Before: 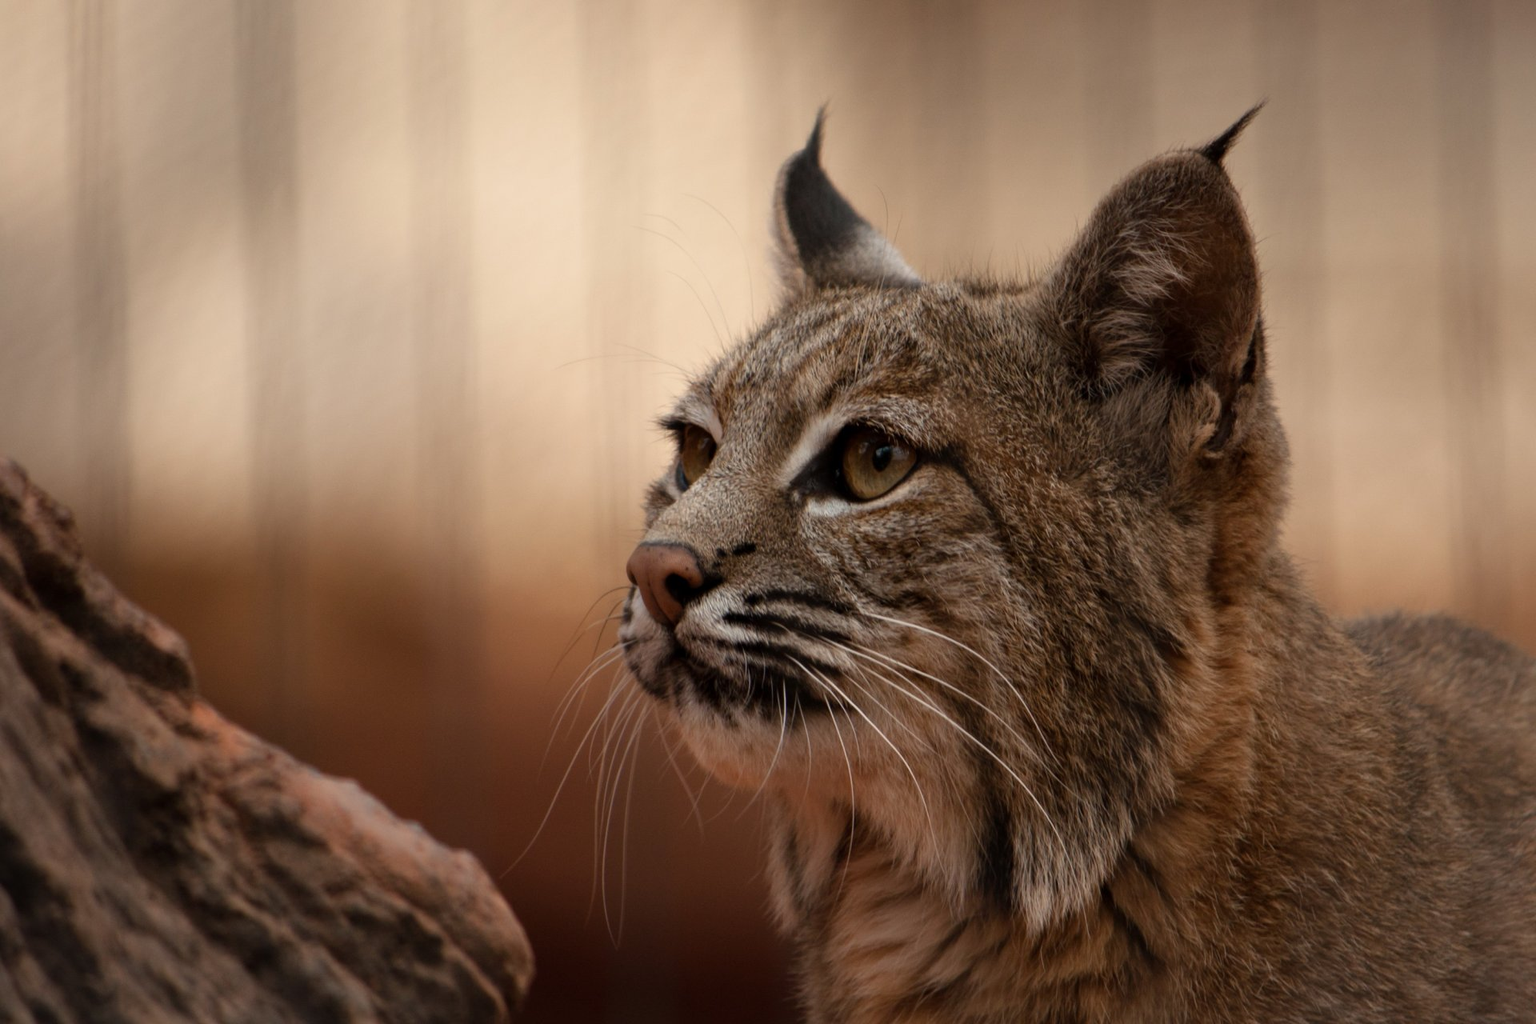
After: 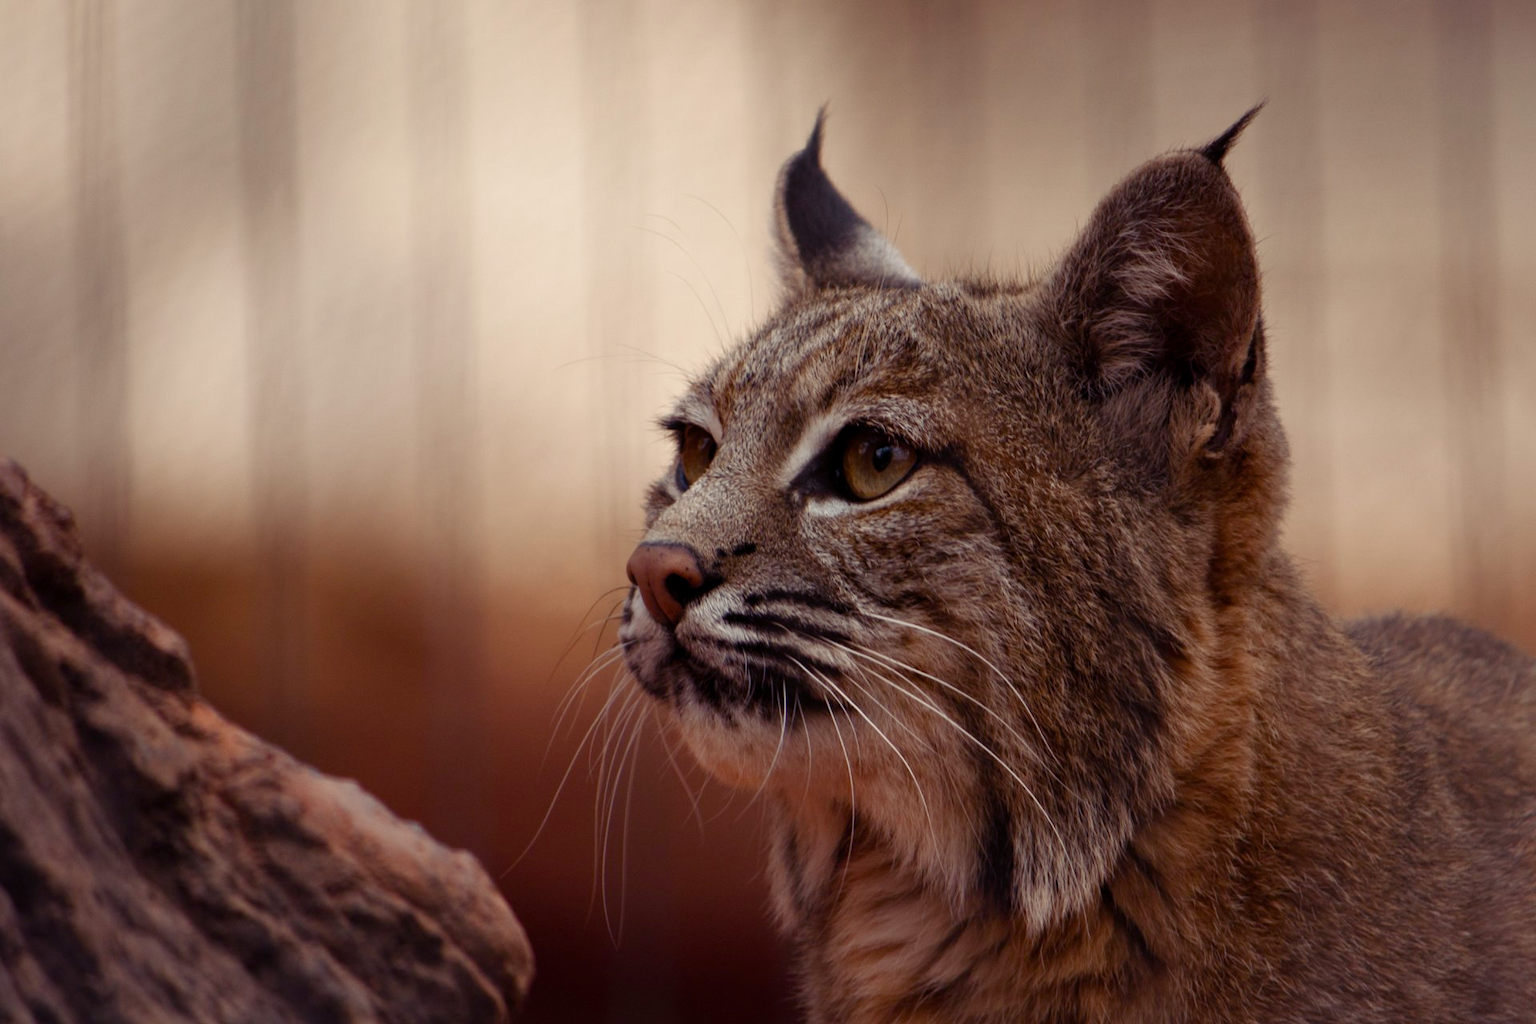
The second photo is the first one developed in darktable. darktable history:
color balance rgb: shadows lift › luminance -21.845%, shadows lift › chroma 9.159%, shadows lift › hue 282.99°, perceptual saturation grading › global saturation 20%, perceptual saturation grading › highlights -49.525%, perceptual saturation grading › shadows 24.134%
